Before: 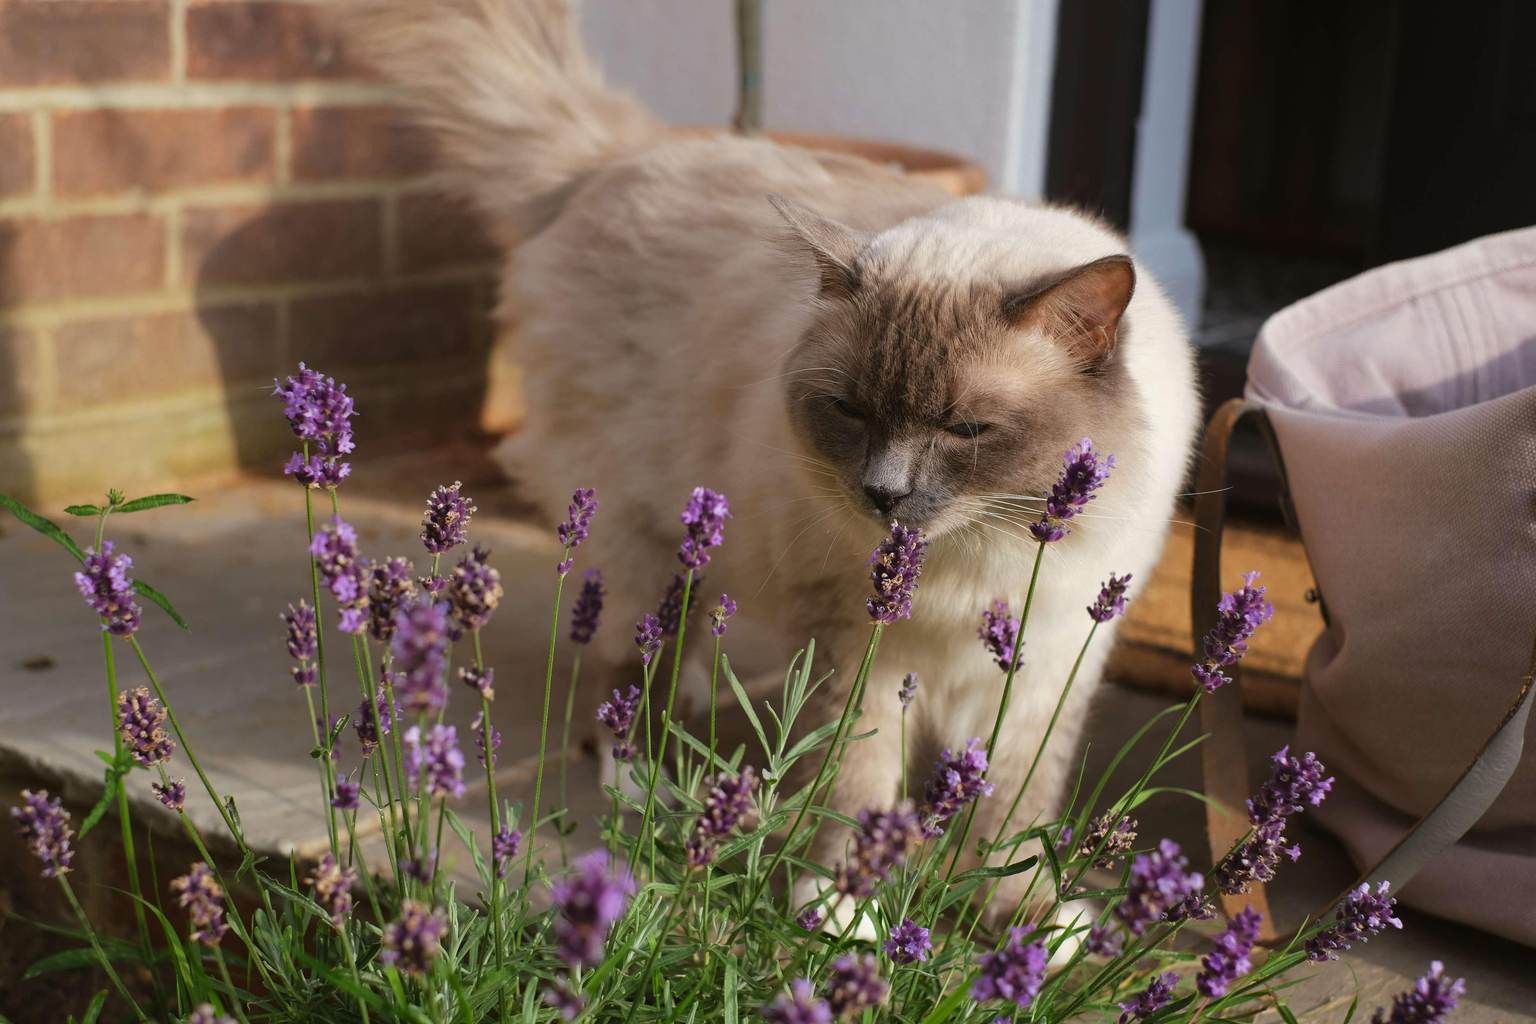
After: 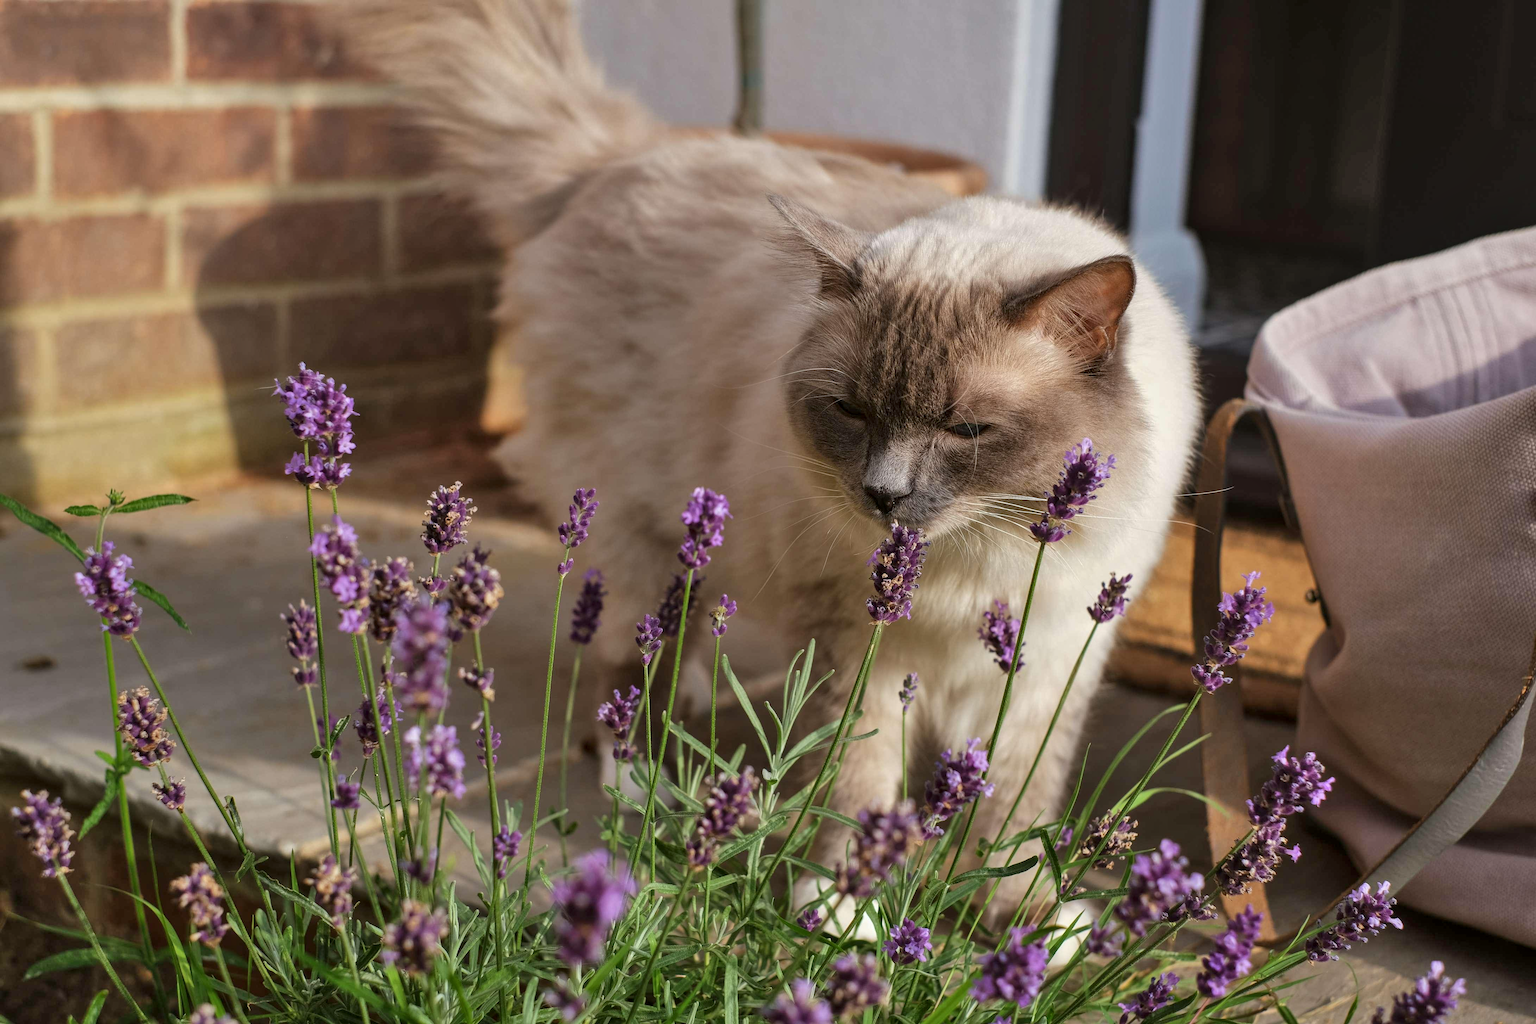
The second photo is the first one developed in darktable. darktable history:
local contrast: on, module defaults
shadows and highlights: shadows 49, highlights -41, soften with gaussian
